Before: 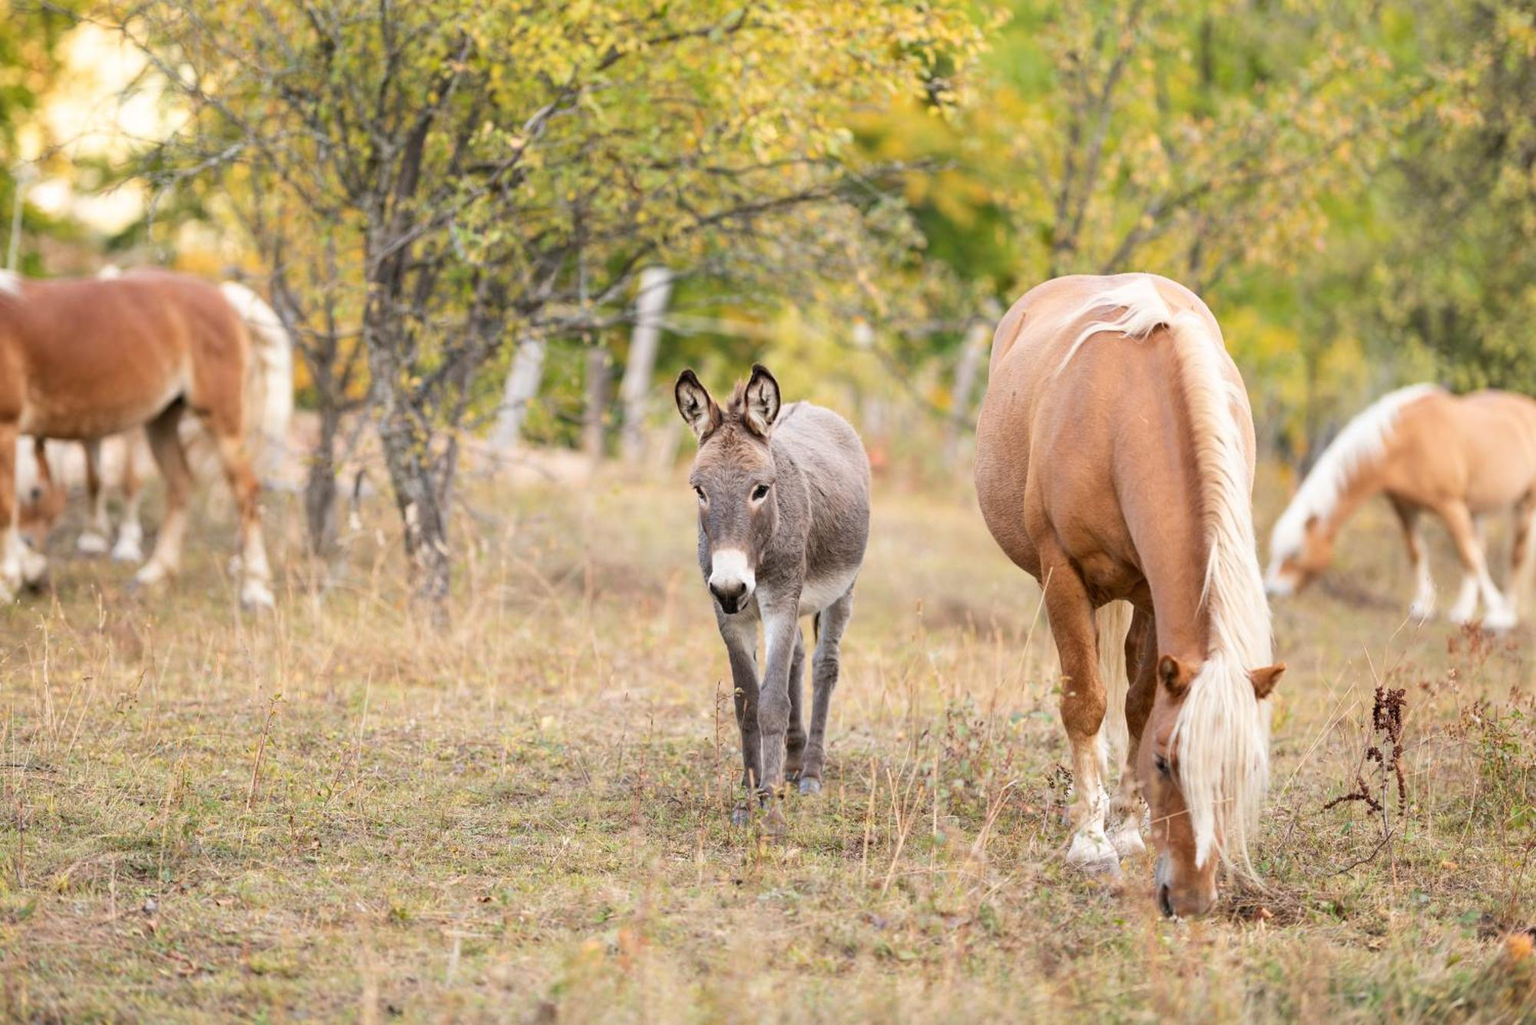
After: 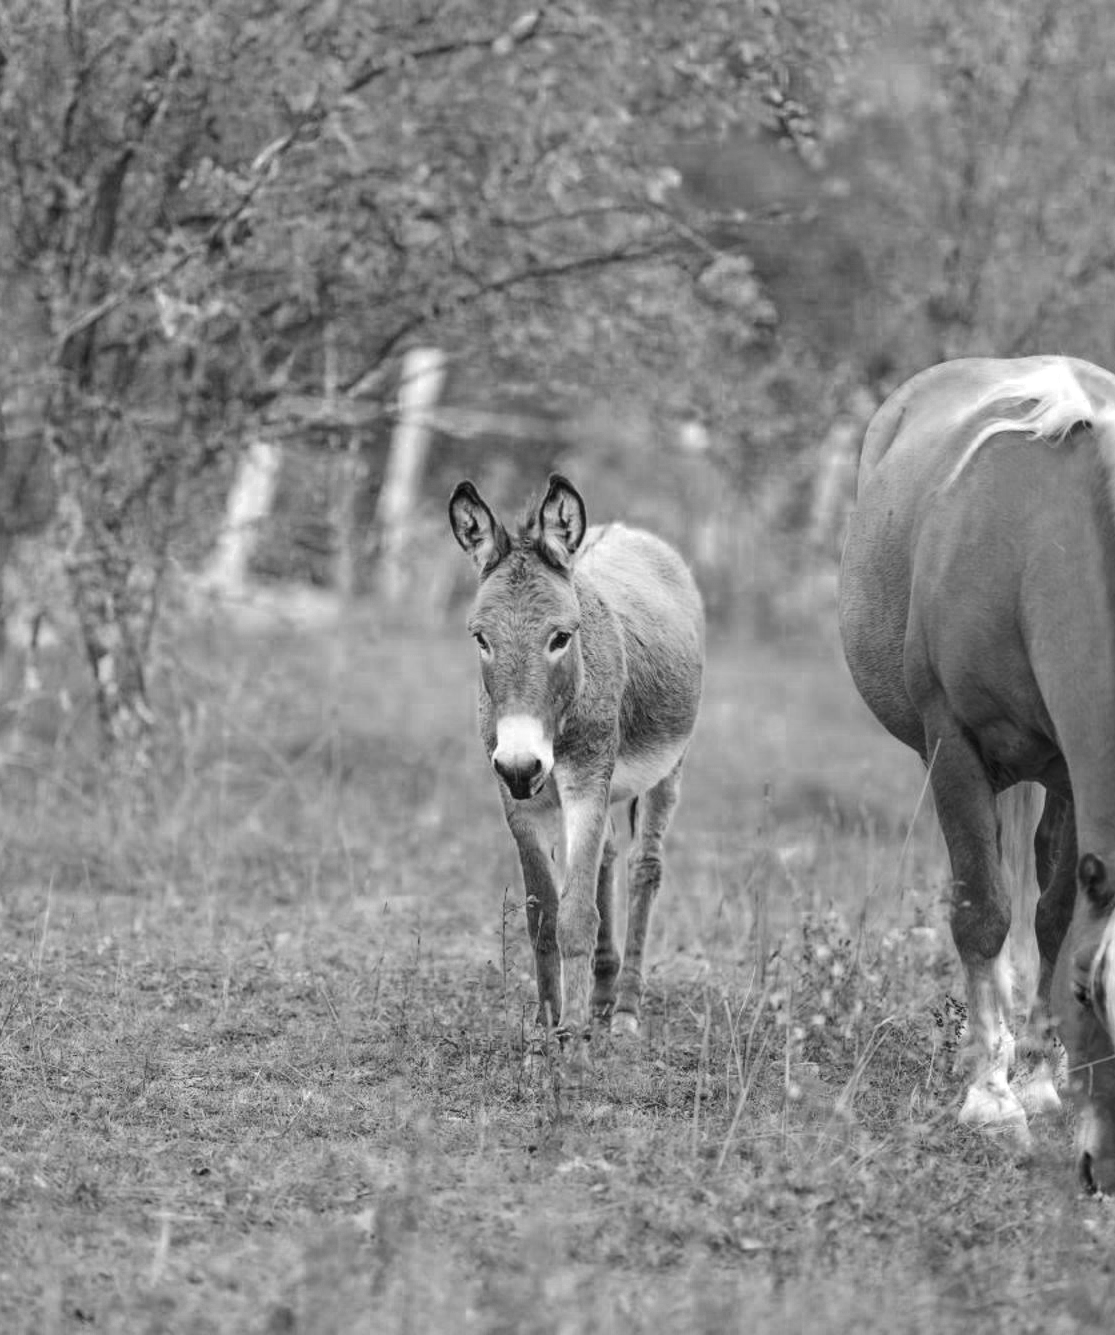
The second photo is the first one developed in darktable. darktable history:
color zones: curves: ch0 [(0.002, 0.429) (0.121, 0.212) (0.198, 0.113) (0.276, 0.344) (0.331, 0.541) (0.41, 0.56) (0.482, 0.289) (0.619, 0.227) (0.721, 0.18) (0.821, 0.435) (0.928, 0.555) (1, 0.587)]; ch1 [(0, 0) (0.143, 0) (0.286, 0) (0.429, 0) (0.571, 0) (0.714, 0) (0.857, 0)]
exposure: black level correction -0.005, exposure 0.058 EV, compensate exposure bias true, compensate highlight preservation false
crop: left 21.526%, right 22.704%
local contrast: on, module defaults
tone curve: curves: ch0 [(0, 0.01) (0.052, 0.045) (0.136, 0.133) (0.29, 0.332) (0.453, 0.531) (0.676, 0.751) (0.89, 0.919) (1, 1)]; ch1 [(0, 0) (0.094, 0.081) (0.285, 0.299) (0.385, 0.403) (0.447, 0.429) (0.495, 0.496) (0.544, 0.552) (0.589, 0.612) (0.722, 0.728) (1, 1)]; ch2 [(0, 0) (0.257, 0.217) (0.43, 0.421) (0.498, 0.507) (0.531, 0.544) (0.56, 0.579) (0.625, 0.642) (1, 1)], preserve colors none
